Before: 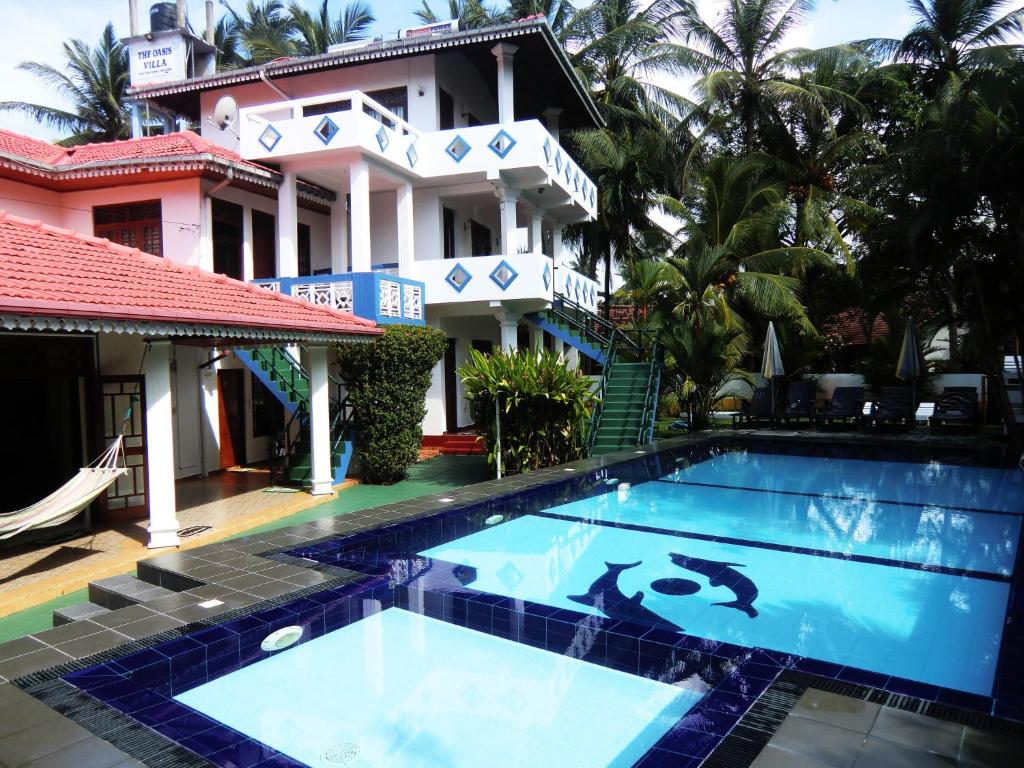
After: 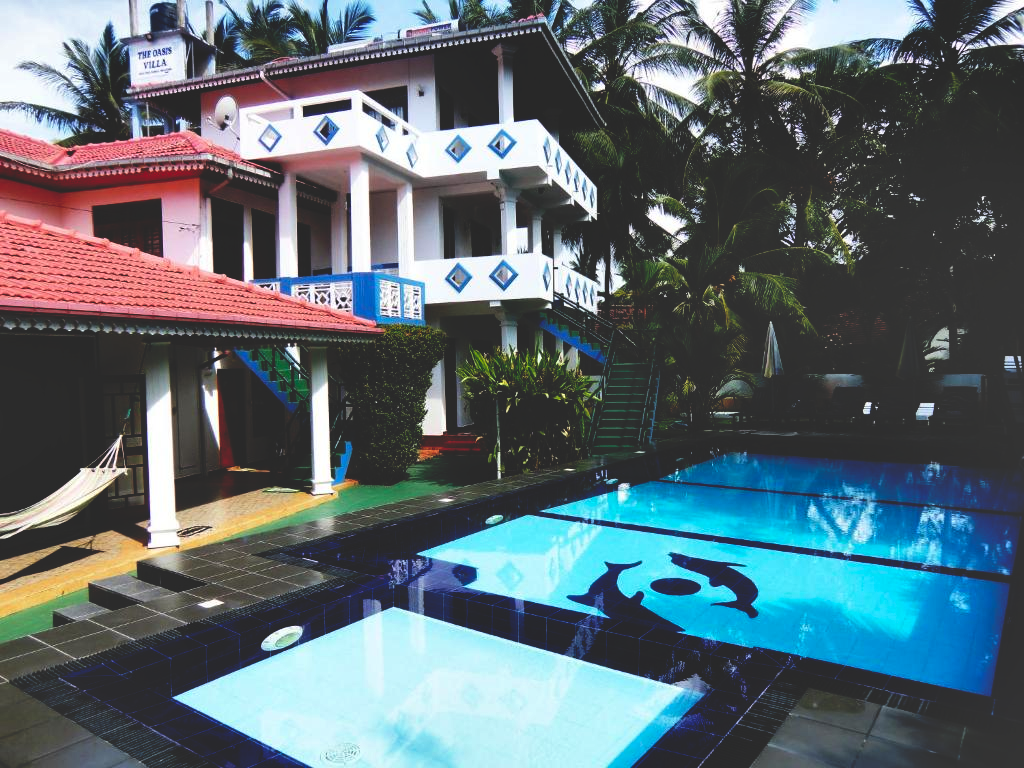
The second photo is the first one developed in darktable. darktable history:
shadows and highlights: highlights color adjustment 0.229%, low approximation 0.01, soften with gaussian
base curve: curves: ch0 [(0, 0.02) (0.083, 0.036) (1, 1)], preserve colors none
